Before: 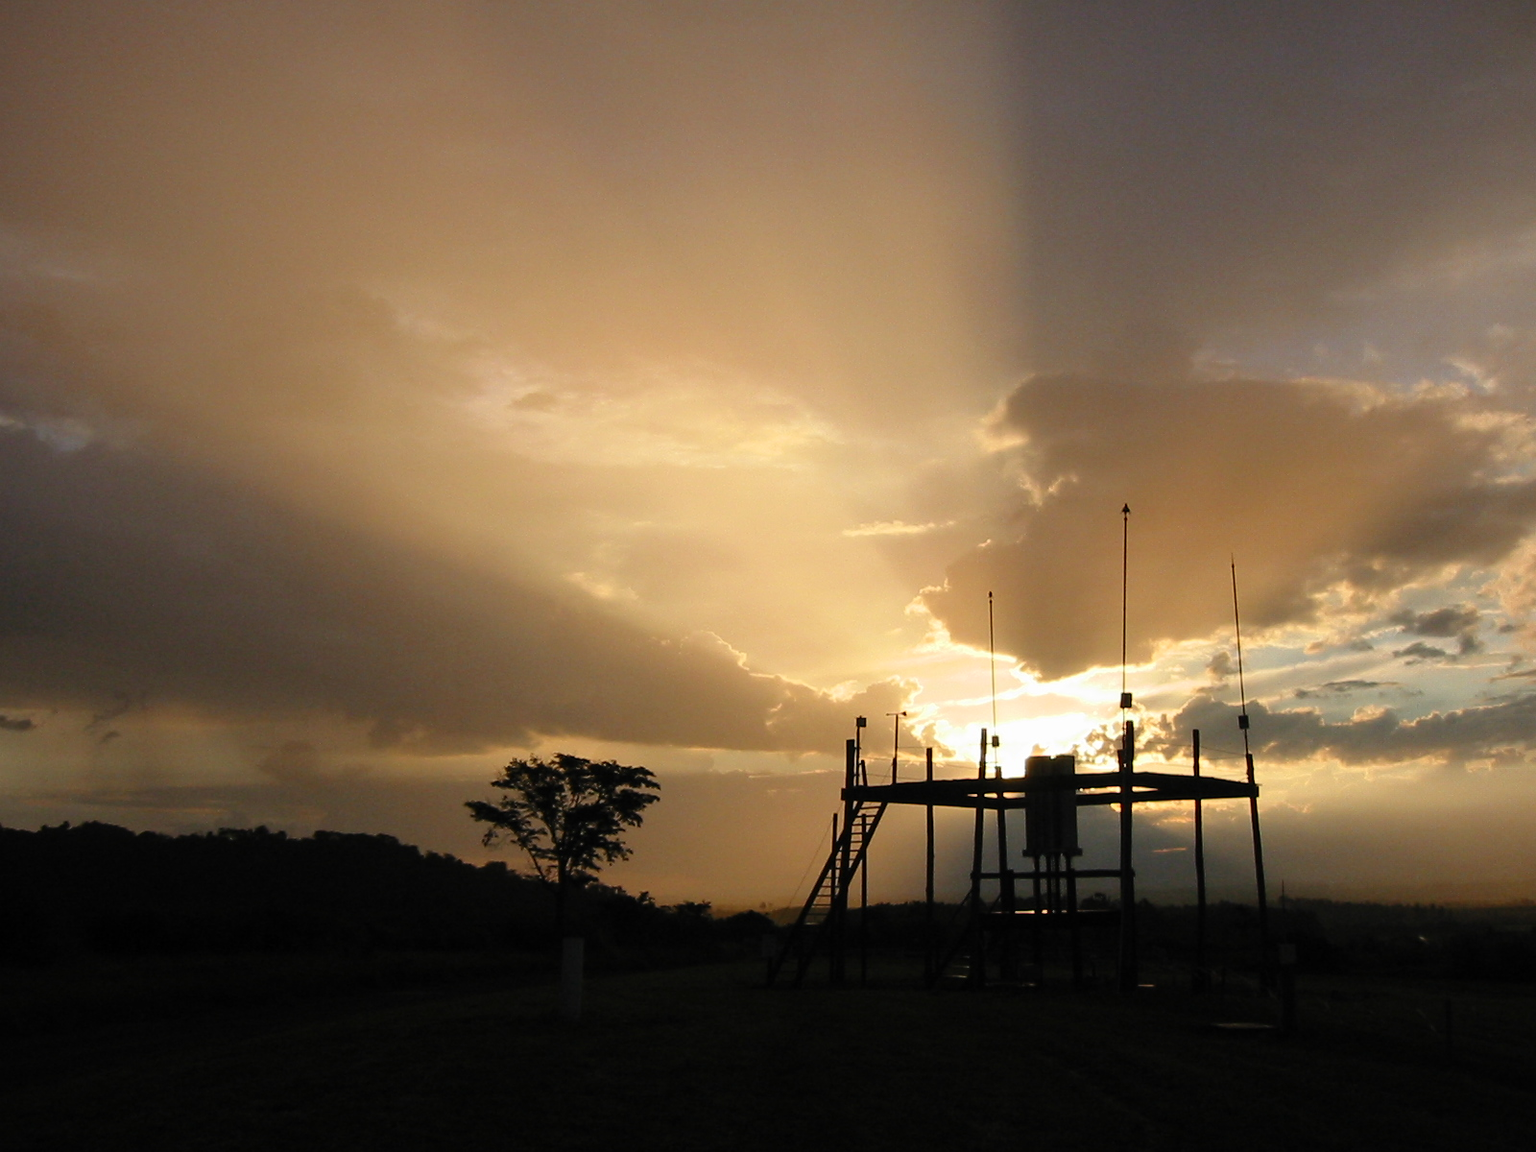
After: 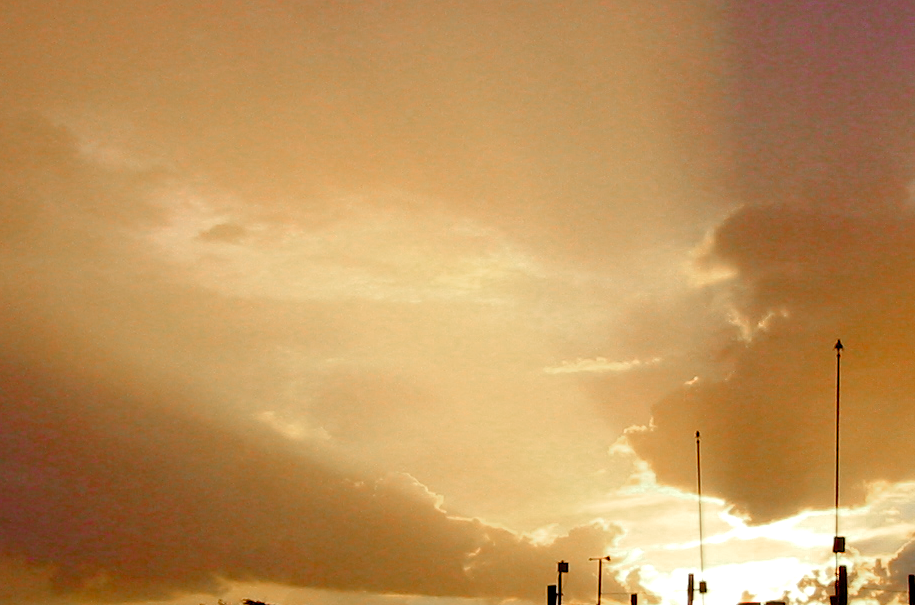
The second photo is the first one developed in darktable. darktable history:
color zones: curves: ch0 [(0, 0.48) (0.209, 0.398) (0.305, 0.332) (0.429, 0.493) (0.571, 0.5) (0.714, 0.5) (0.857, 0.5) (1, 0.48)]; ch1 [(0, 0.736) (0.143, 0.625) (0.225, 0.371) (0.429, 0.256) (0.571, 0.241) (0.714, 0.213) (0.857, 0.48) (1, 0.736)]; ch2 [(0, 0.448) (0.143, 0.498) (0.286, 0.5) (0.429, 0.5) (0.571, 0.5) (0.714, 0.5) (0.857, 0.5) (1, 0.448)]
exposure: exposure 0.6 EV, compensate highlight preservation false
crop: left 20.932%, top 15.471%, right 21.848%, bottom 34.081%
color balance rgb: shadows lift › luminance -21.66%, shadows lift › chroma 8.98%, shadows lift › hue 283.37°, power › chroma 1.05%, power › hue 25.59°, highlights gain › luminance 6.08%, highlights gain › chroma 2.55%, highlights gain › hue 90°, global offset › luminance -0.87%, perceptual saturation grading › global saturation 25%, perceptual saturation grading › highlights -28.39%, perceptual saturation grading › shadows 33.98%
